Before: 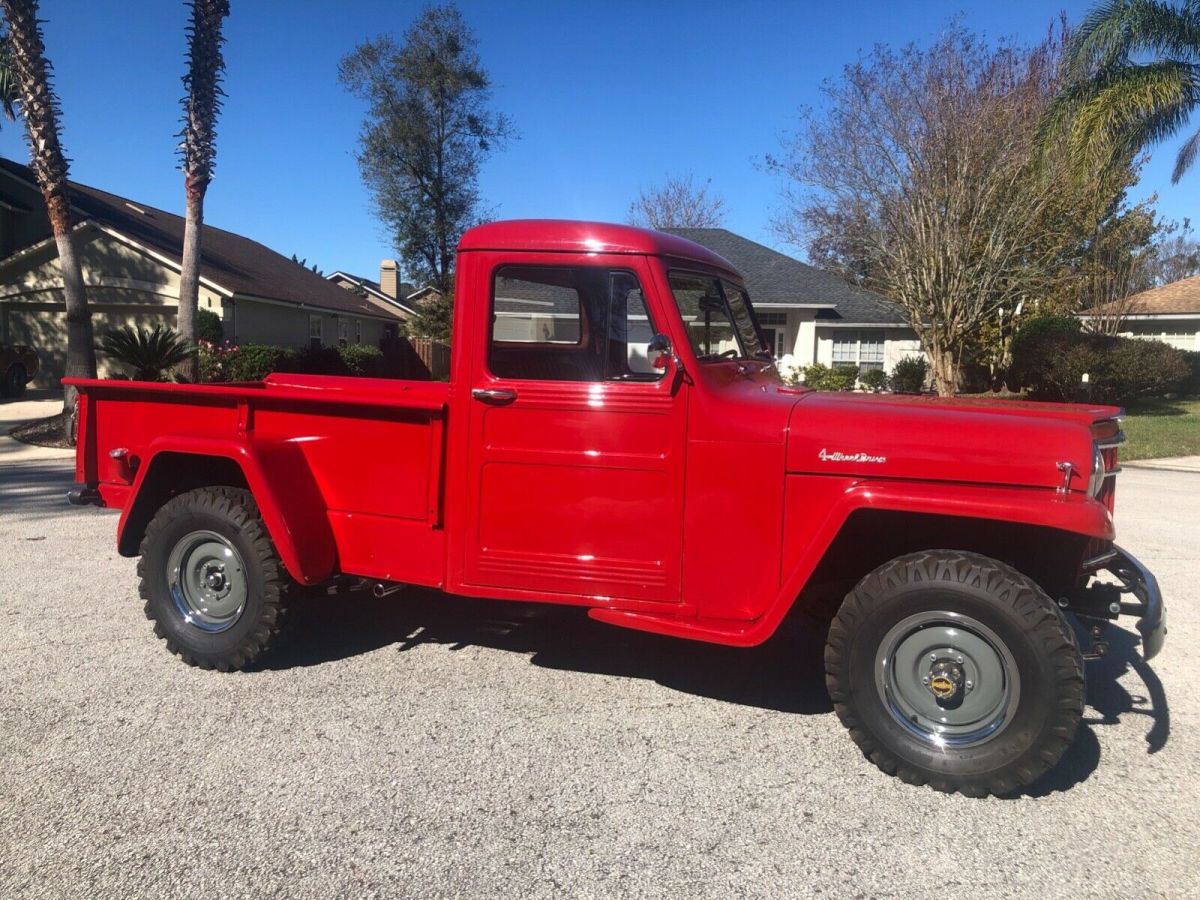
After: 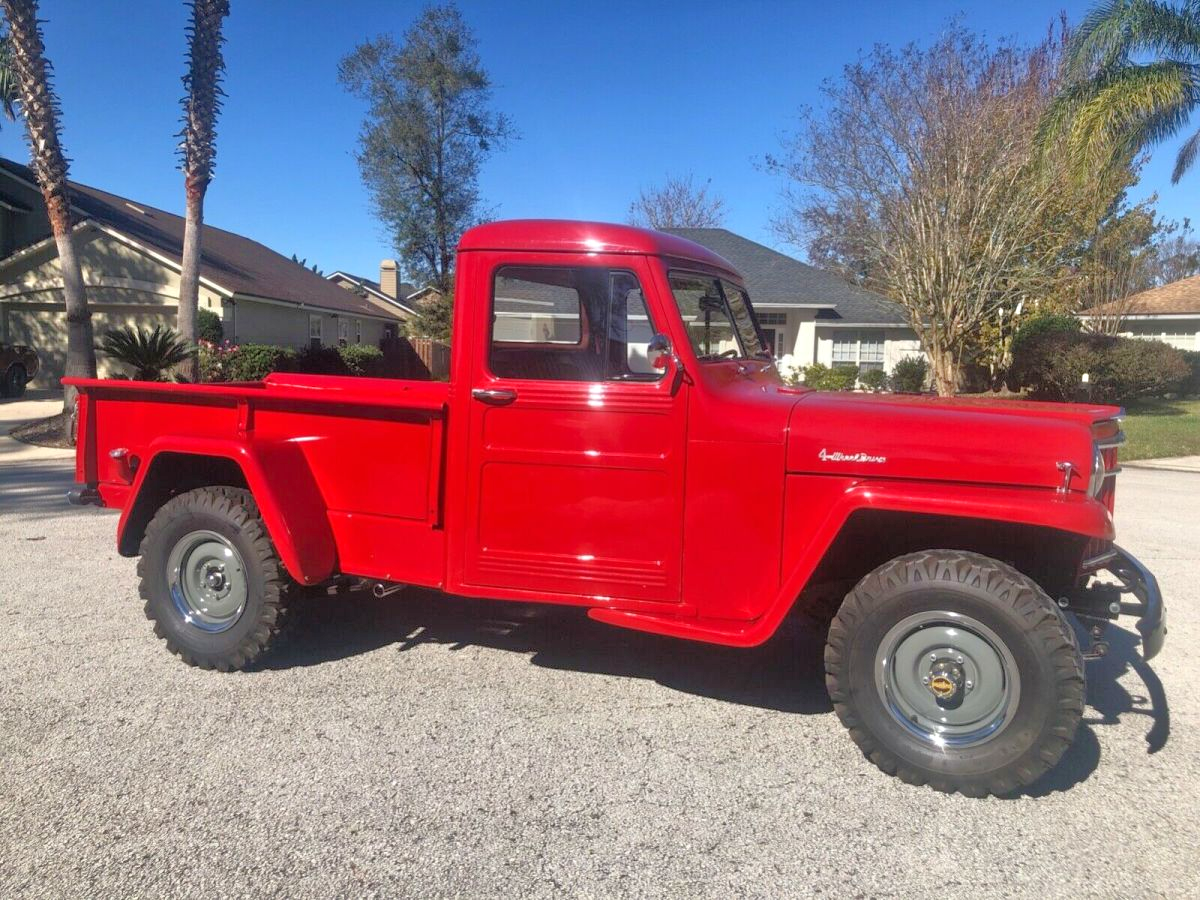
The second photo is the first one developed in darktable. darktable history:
tone equalizer: -7 EV 0.163 EV, -6 EV 0.562 EV, -5 EV 1.14 EV, -4 EV 1.3 EV, -3 EV 1.17 EV, -2 EV 0.6 EV, -1 EV 0.161 EV
